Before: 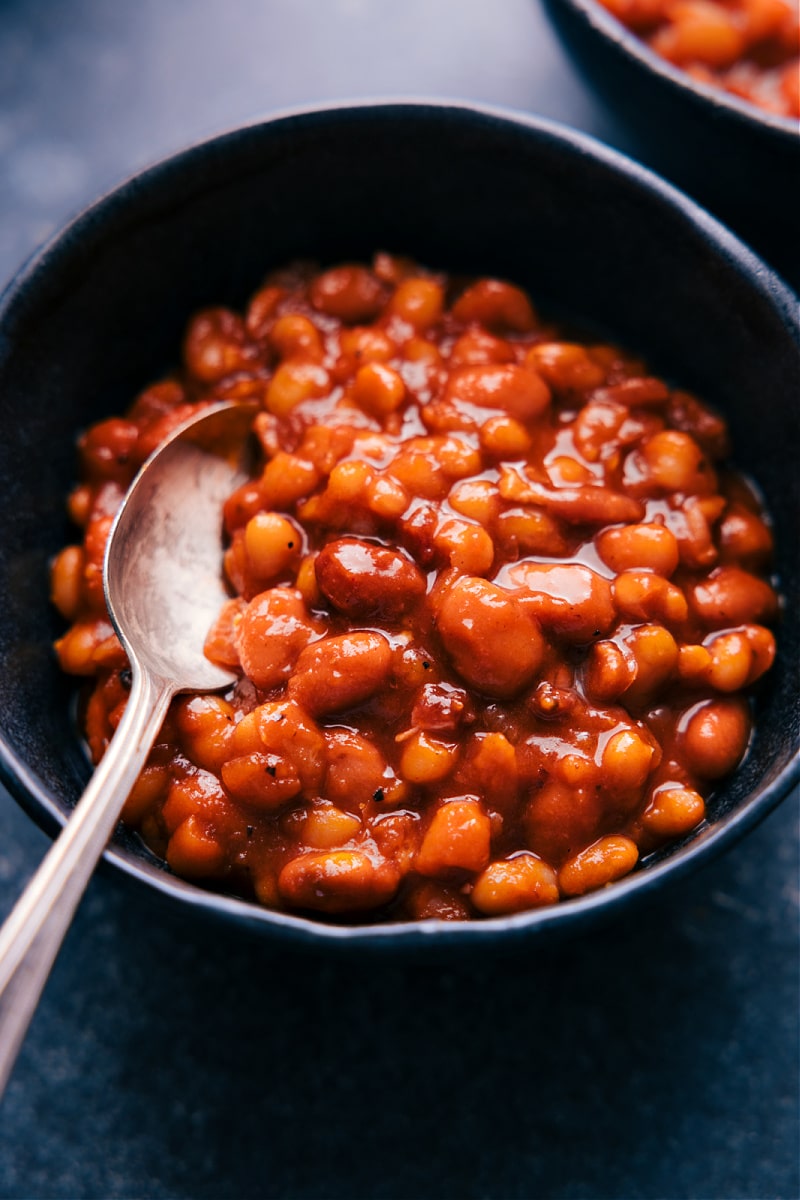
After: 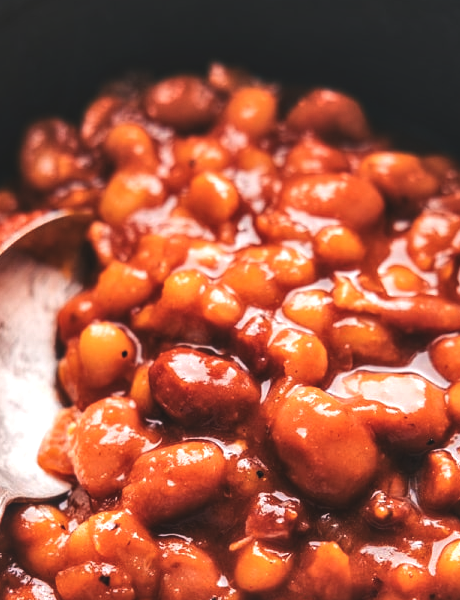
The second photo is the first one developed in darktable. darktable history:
tone equalizer: -8 EV -0.402 EV, -7 EV -0.378 EV, -6 EV -0.346 EV, -5 EV -0.262 EV, -3 EV 0.252 EV, -2 EV 0.339 EV, -1 EV 0.37 EV, +0 EV 0.423 EV, edges refinement/feathering 500, mask exposure compensation -1.57 EV, preserve details no
local contrast: on, module defaults
crop: left 20.85%, top 15.956%, right 21.606%, bottom 34.003%
shadows and highlights: low approximation 0.01, soften with gaussian
exposure: black level correction -0.015, compensate exposure bias true, compensate highlight preservation false
